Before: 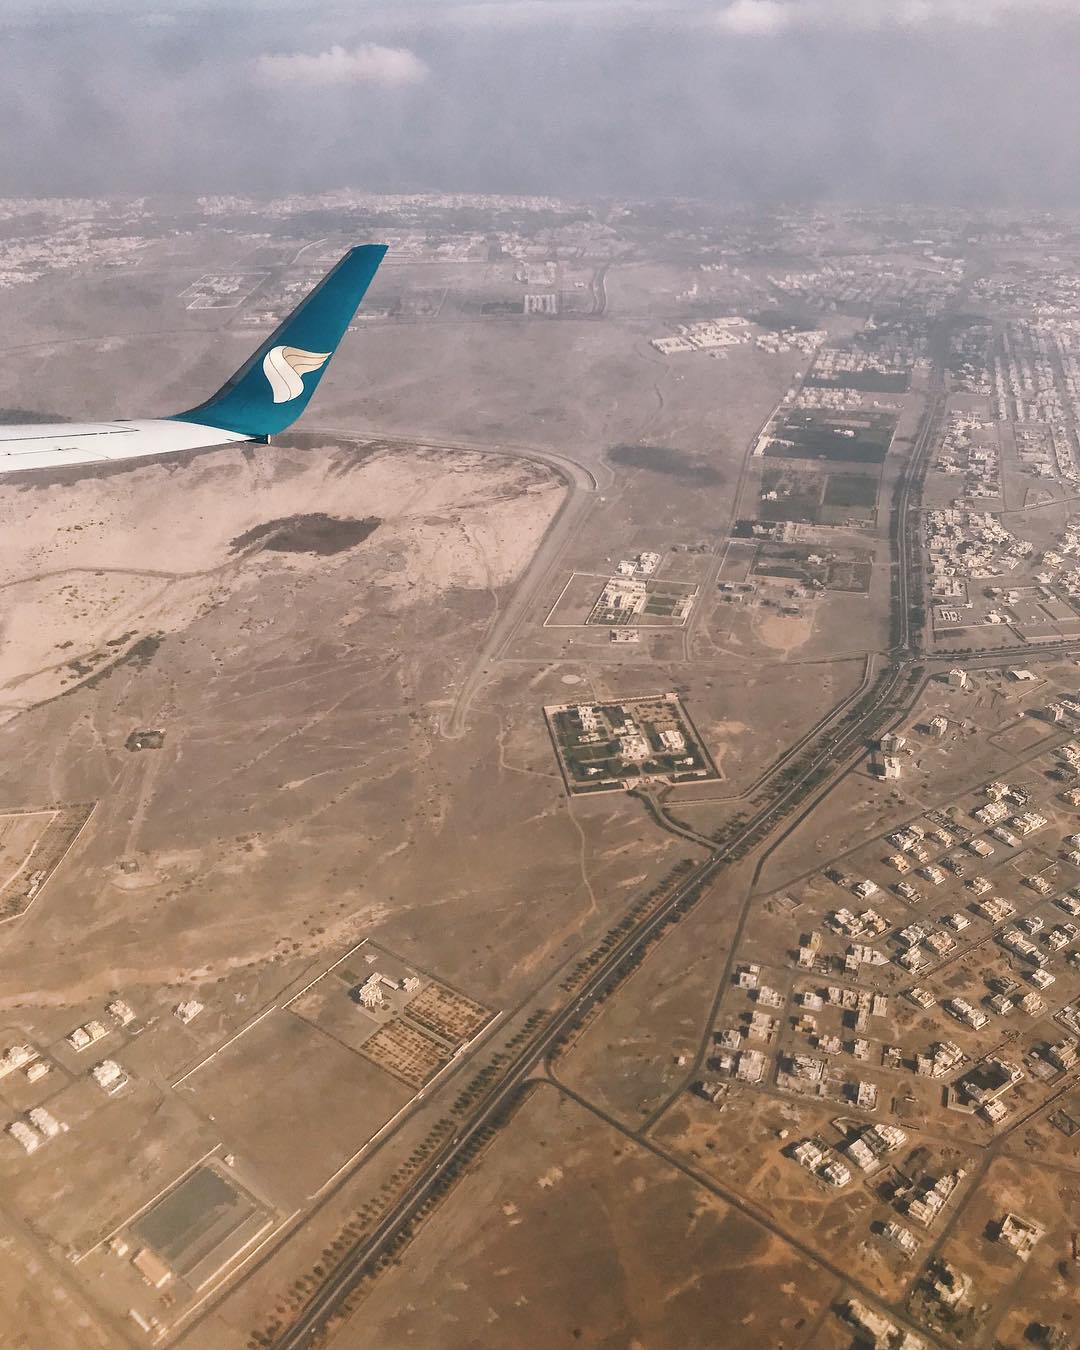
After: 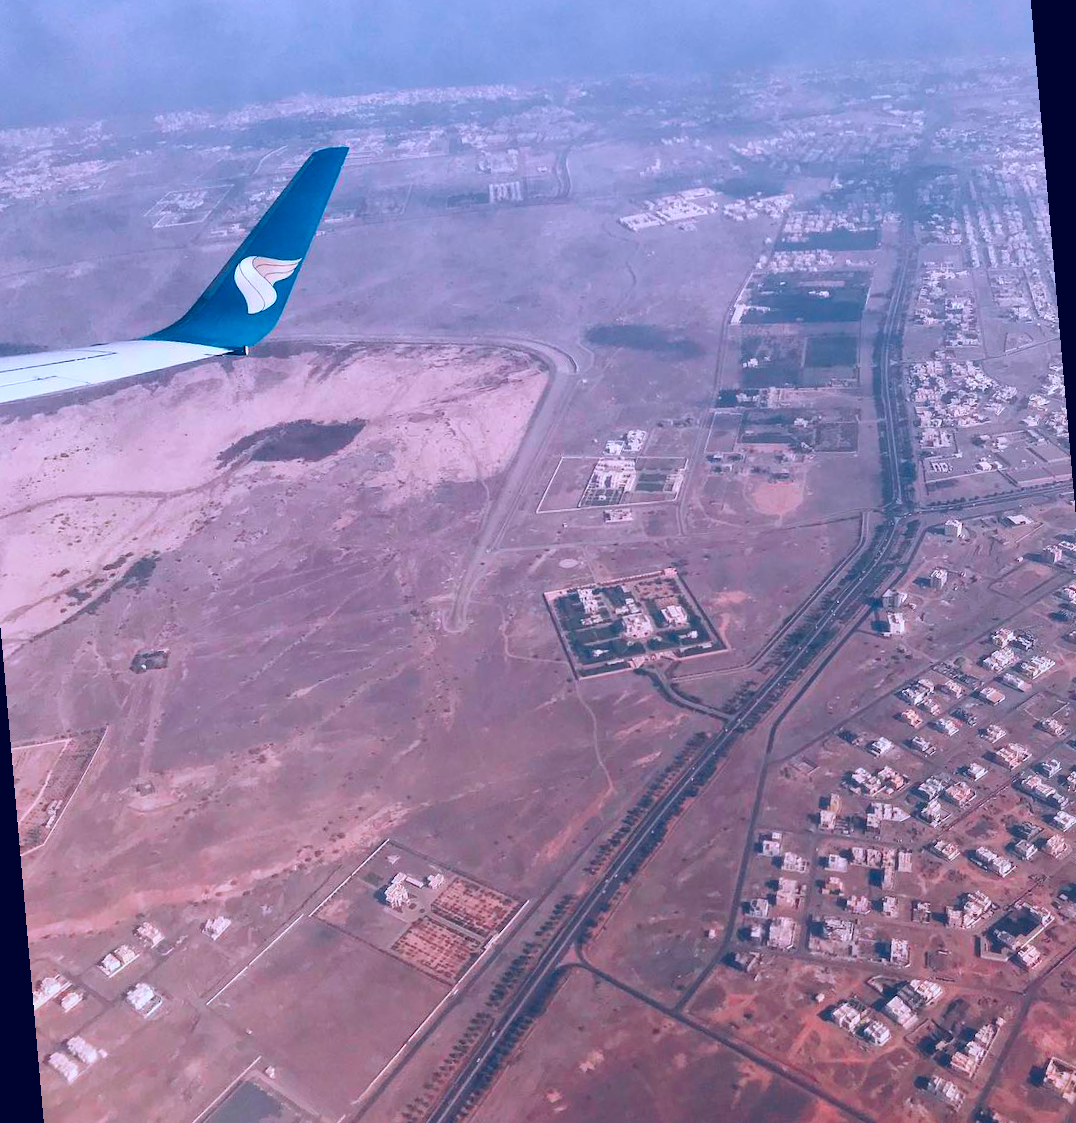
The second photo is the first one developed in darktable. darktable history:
rotate and perspective: rotation -5°, crop left 0.05, crop right 0.952, crop top 0.11, crop bottom 0.89
tone curve: curves: ch1 [(0, 0) (0.108, 0.197) (0.5, 0.5) (0.681, 0.885) (1, 1)]; ch2 [(0, 0) (0.28, 0.151) (1, 1)], color space Lab, independent channels
